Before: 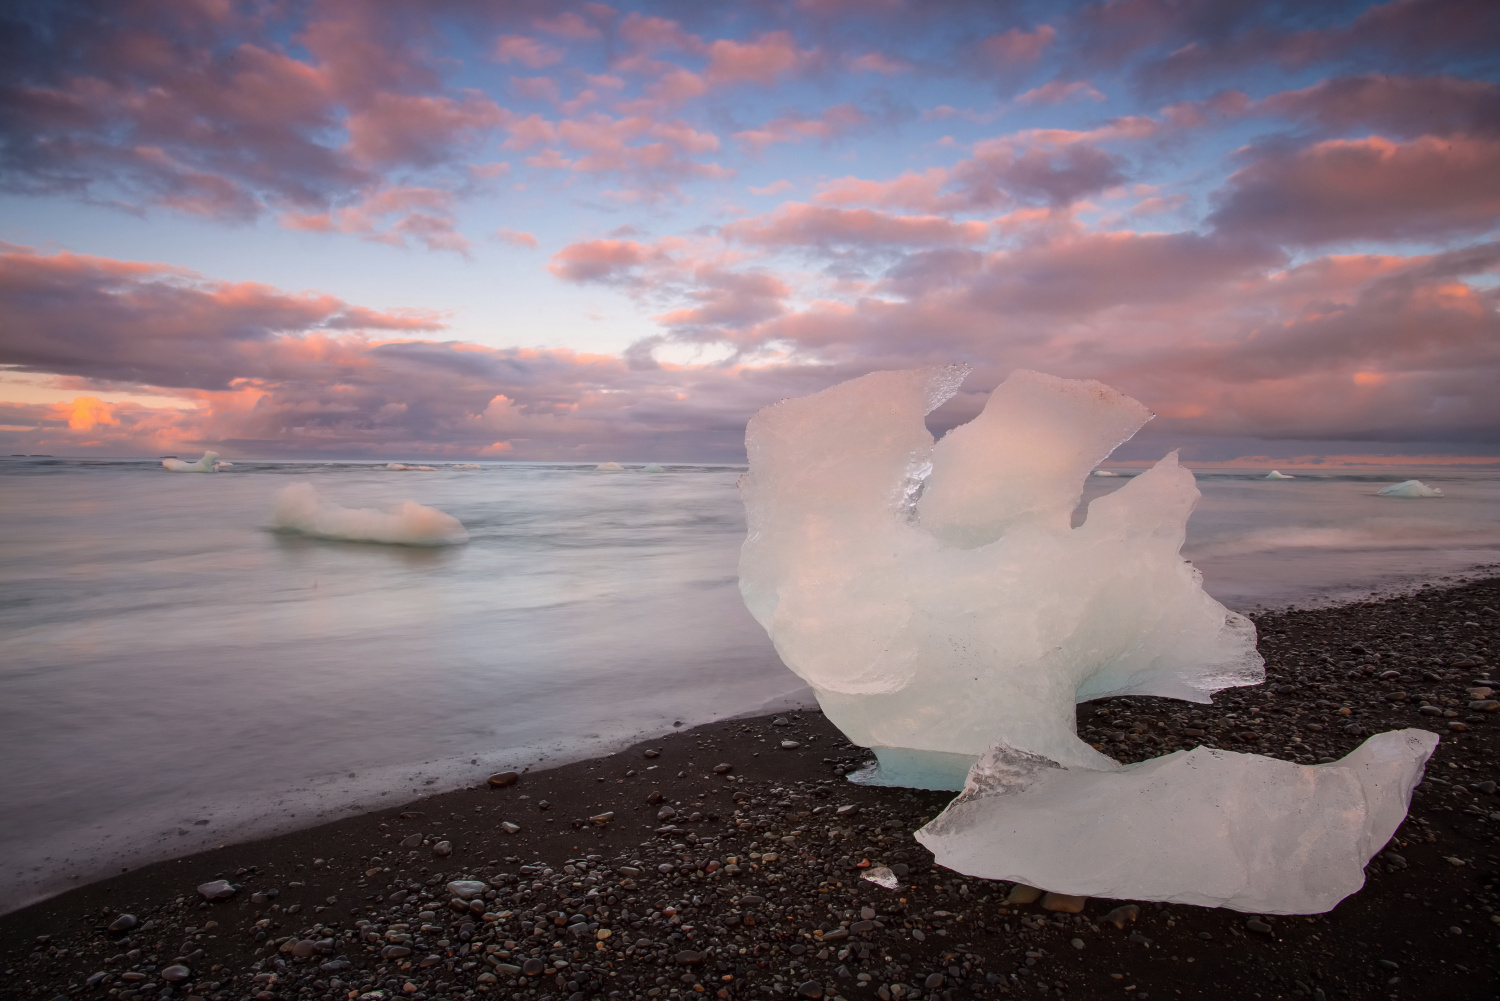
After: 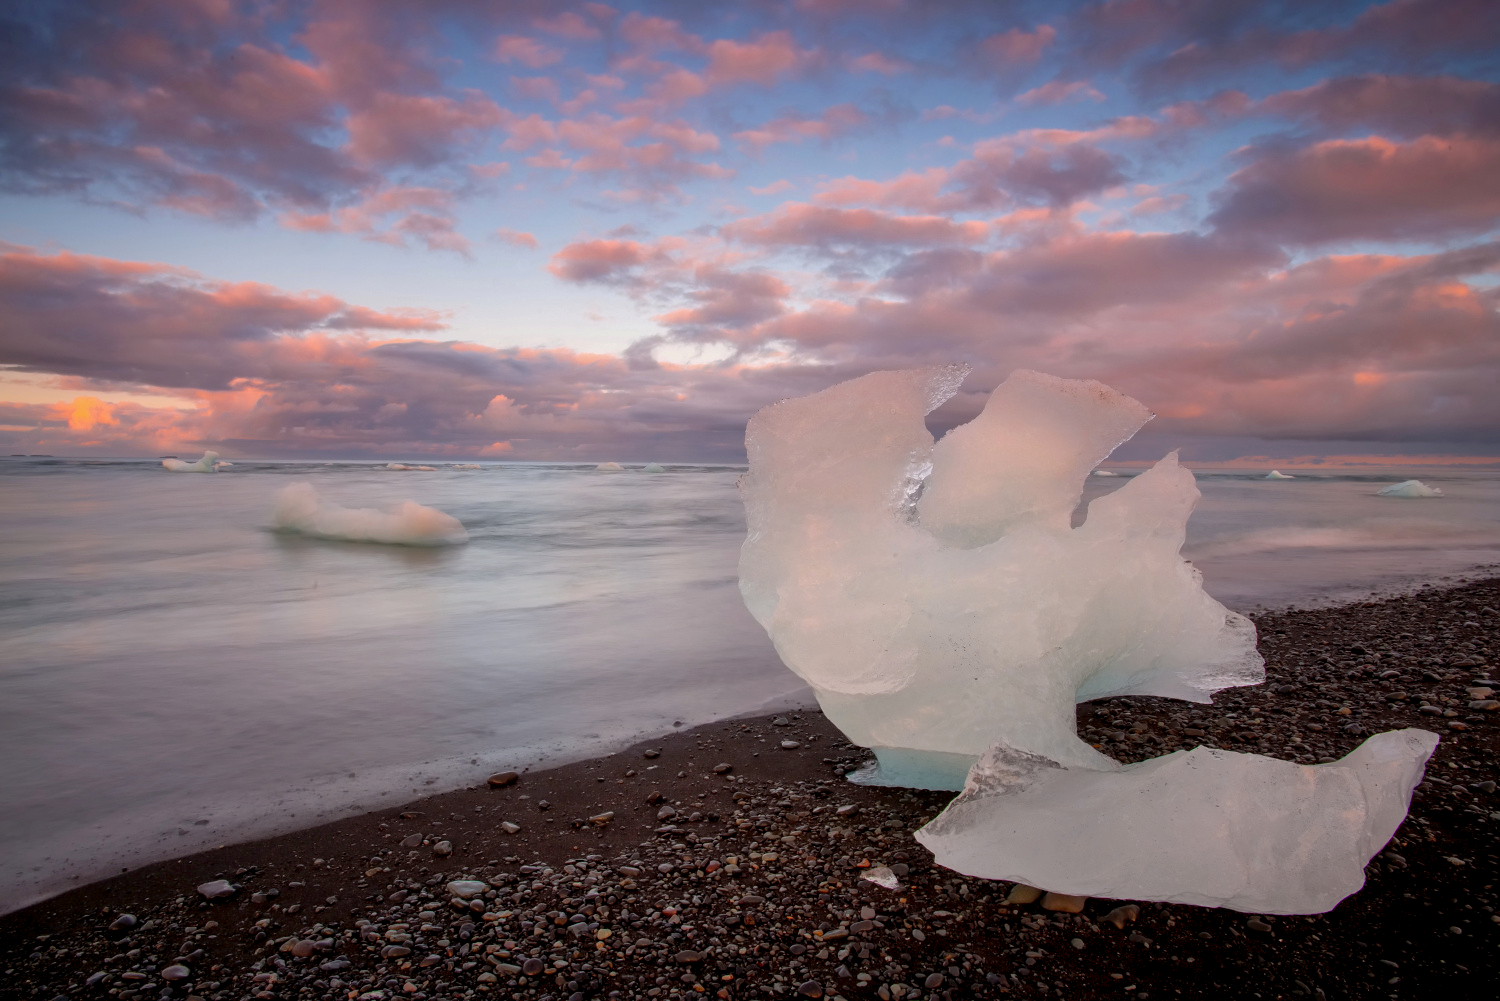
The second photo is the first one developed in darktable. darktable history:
shadows and highlights: on, module defaults
exposure: black level correction 0.004, exposure 0.017 EV, compensate exposure bias true, compensate highlight preservation false
